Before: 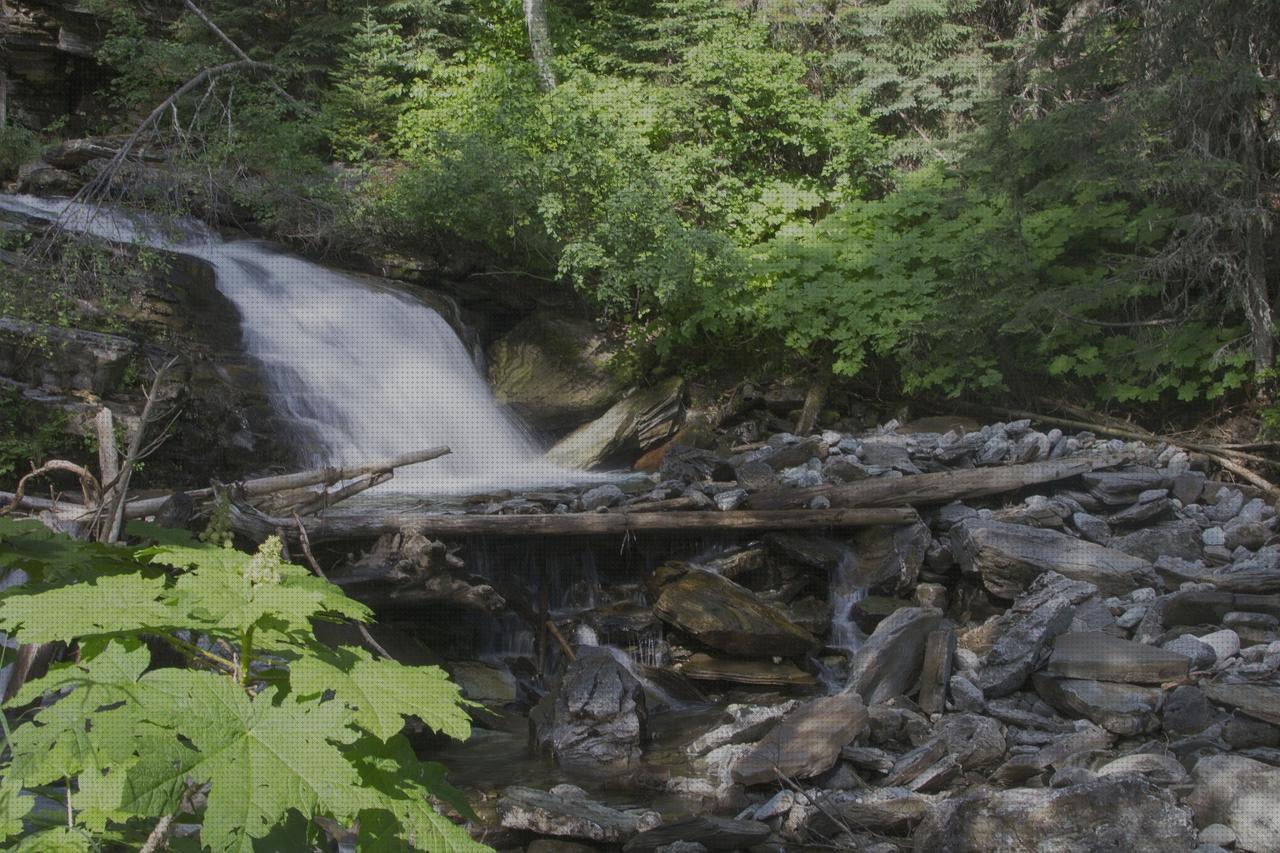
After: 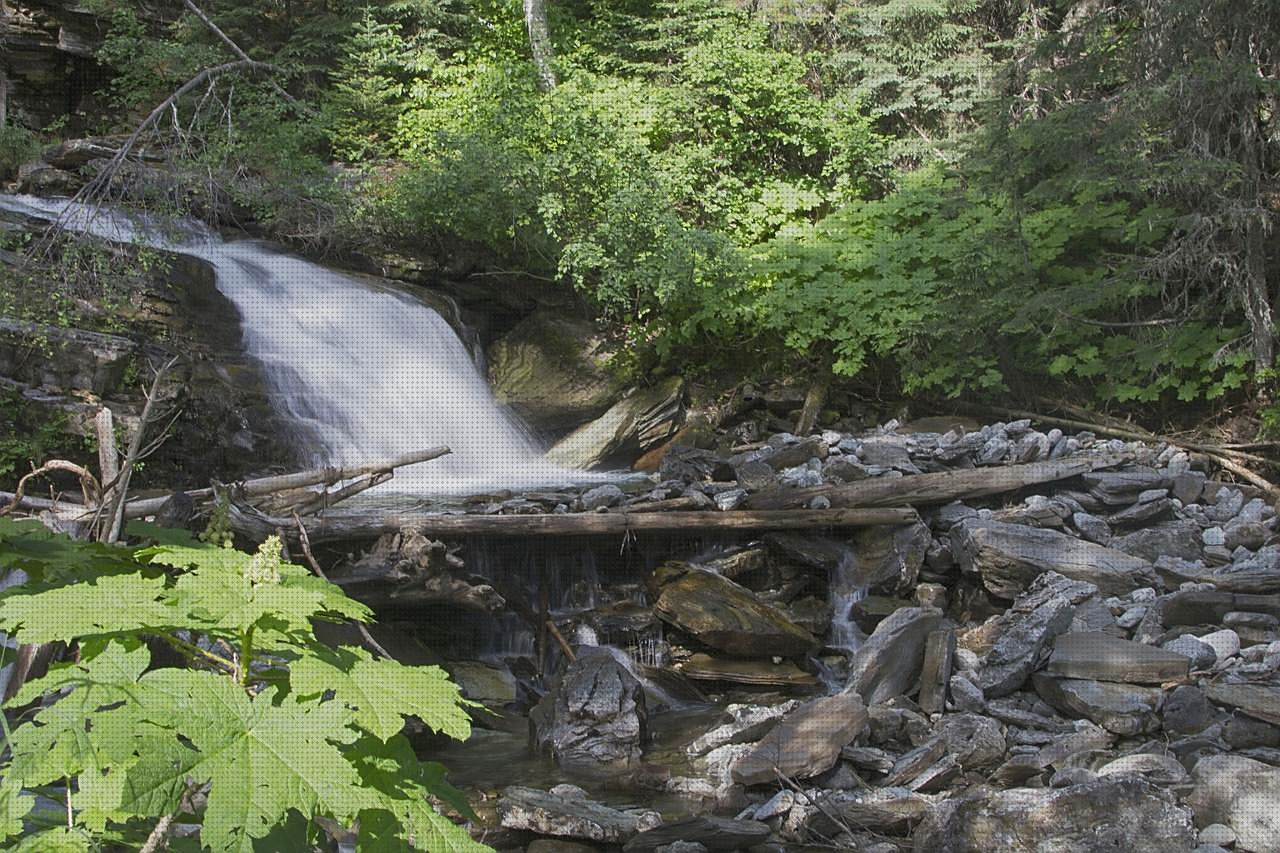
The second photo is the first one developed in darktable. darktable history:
exposure: black level correction 0.001, exposure 0.499 EV, compensate highlight preservation false
sharpen: on, module defaults
